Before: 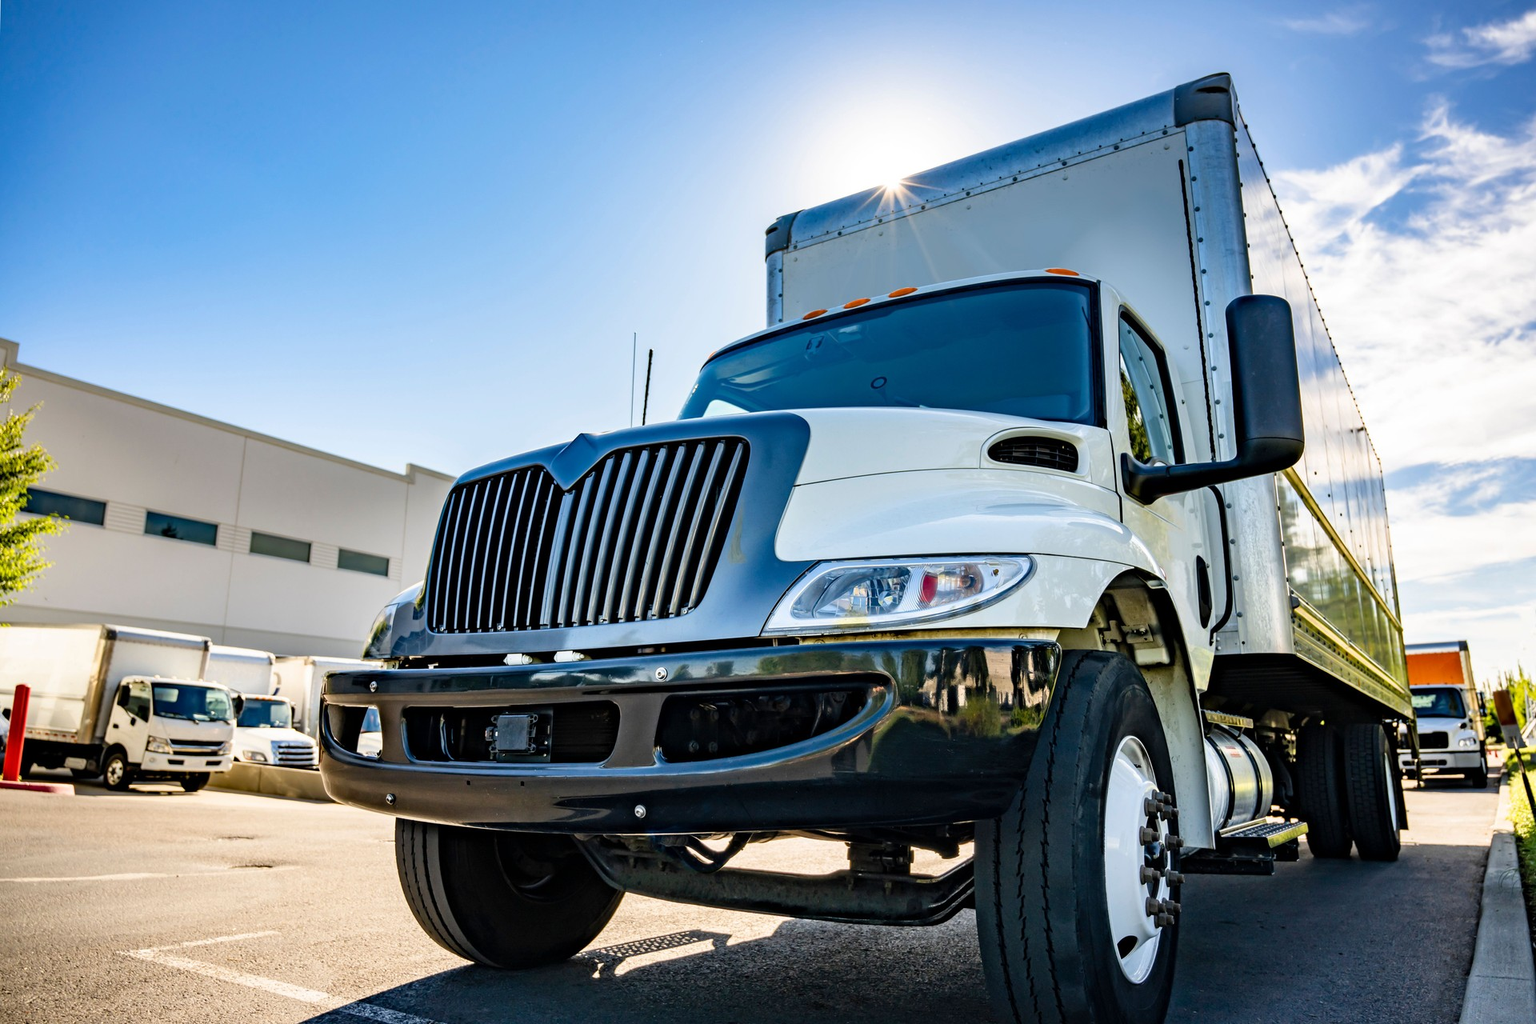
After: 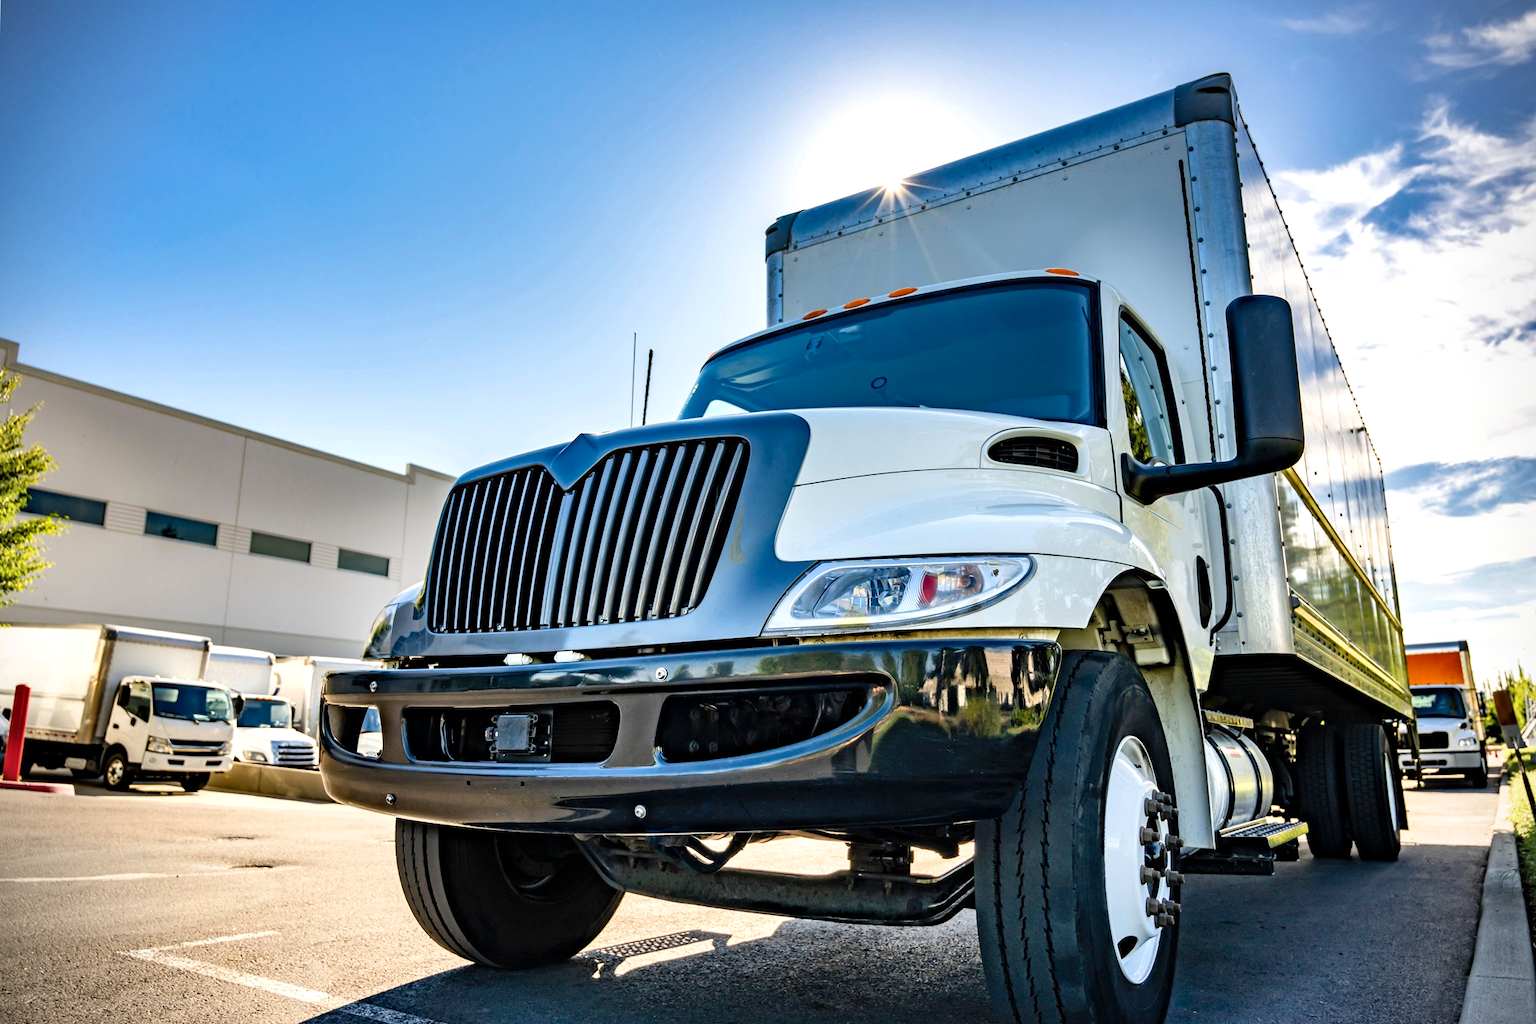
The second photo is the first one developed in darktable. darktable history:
vignetting: fall-off start 91.21%
levels: levels [0, 0.474, 0.947]
shadows and highlights: low approximation 0.01, soften with gaussian
